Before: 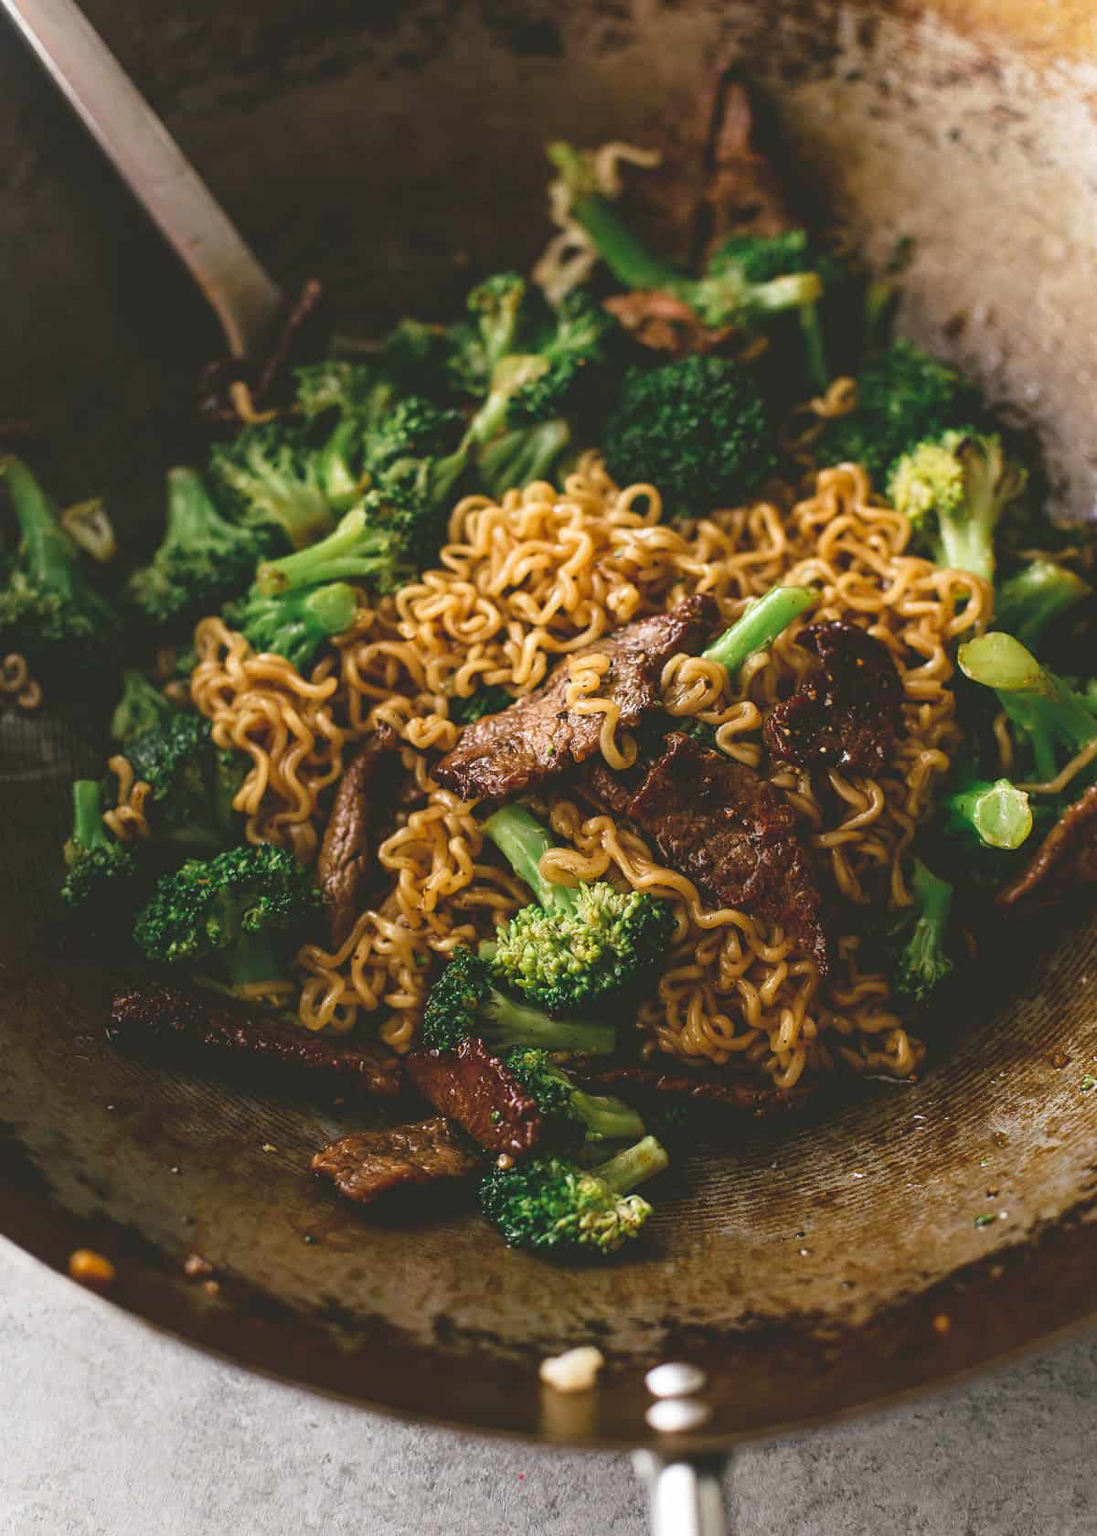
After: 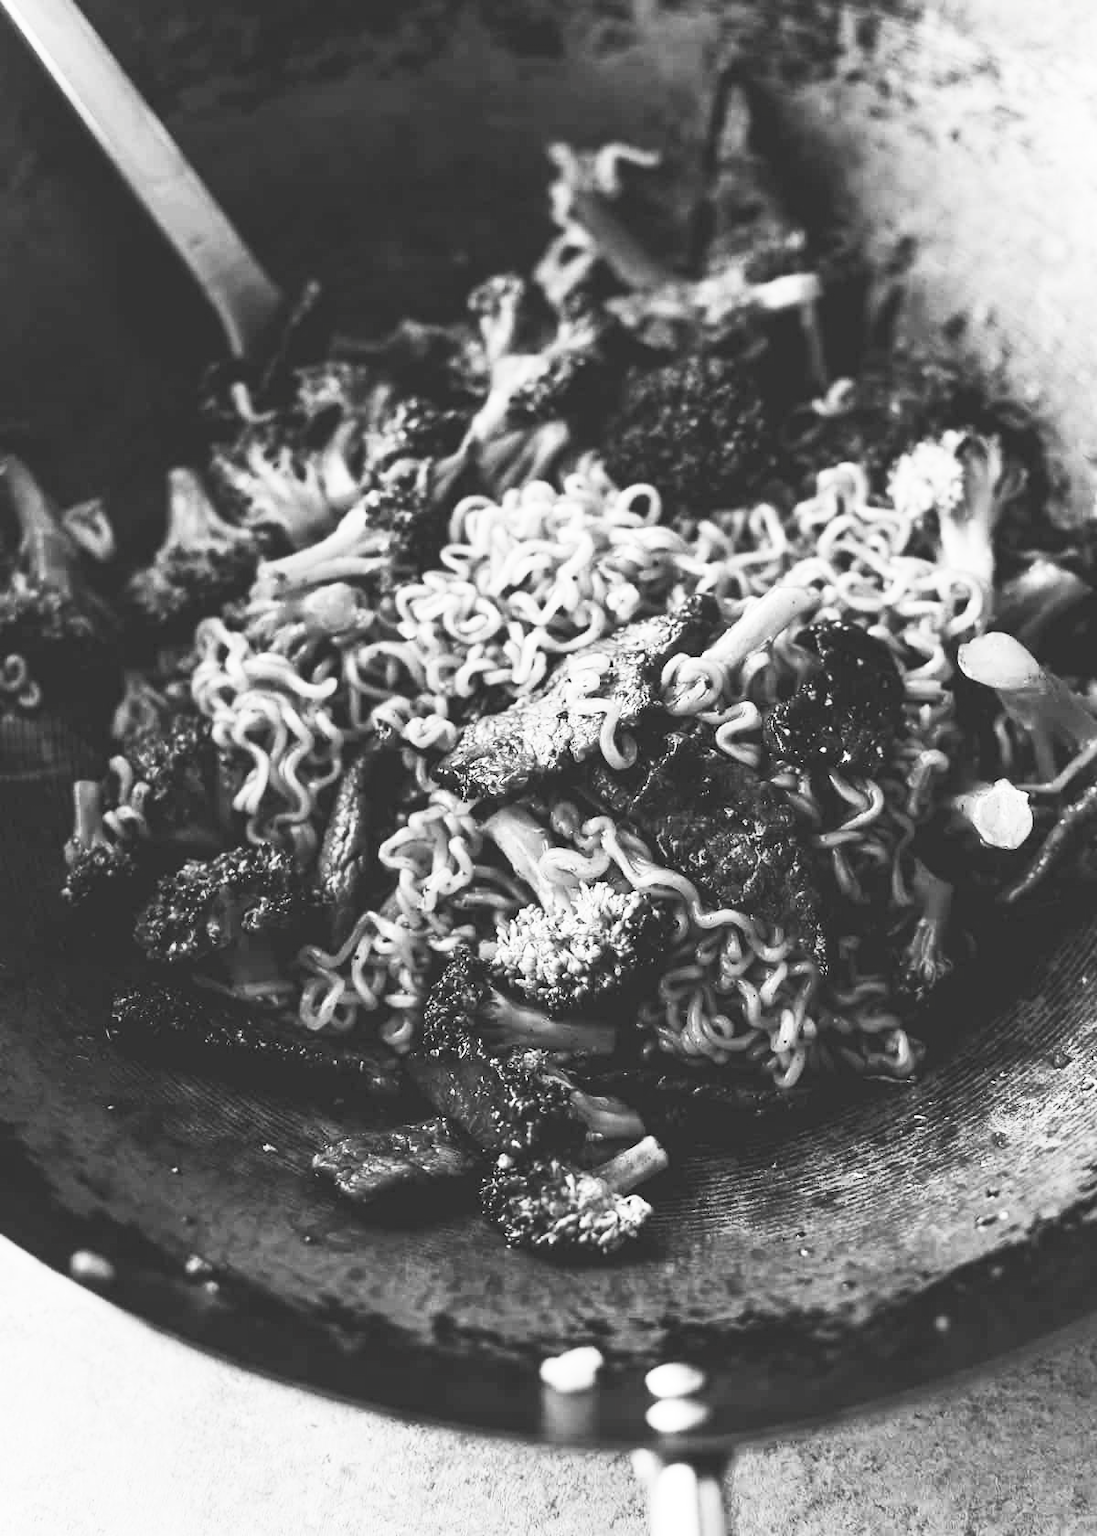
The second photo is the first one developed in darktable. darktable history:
contrast brightness saturation: contrast 0.518, brightness 0.484, saturation -0.996
